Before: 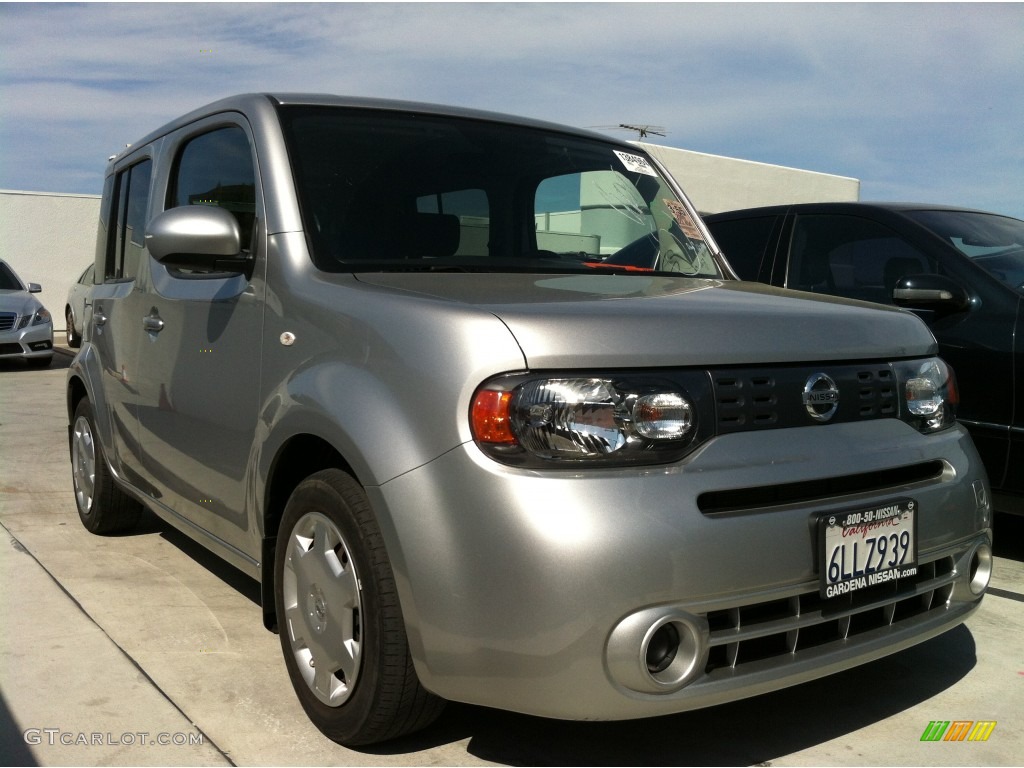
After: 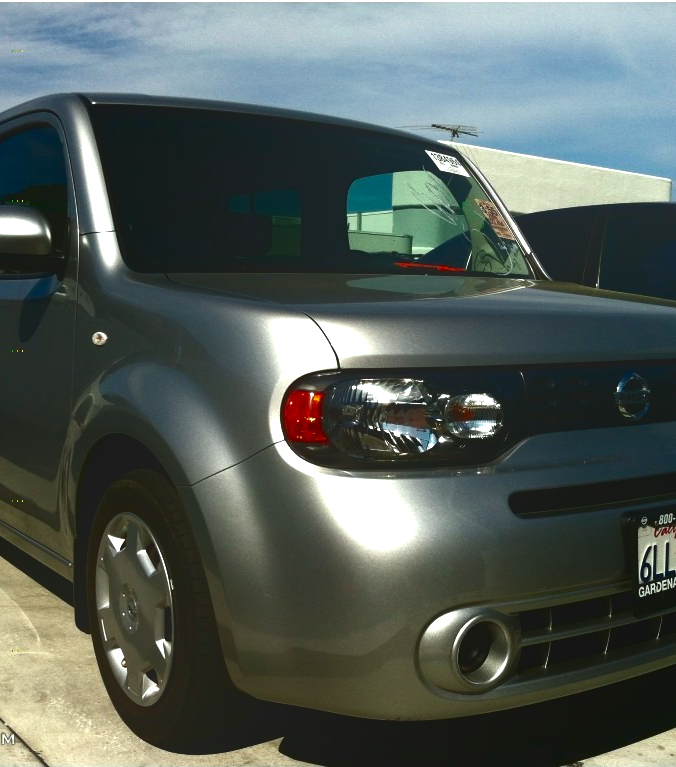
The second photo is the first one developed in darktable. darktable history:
crop and rotate: left 18.442%, right 15.508%
bloom: size 40%
color calibration: illuminant Planckian (black body), x 0.351, y 0.352, temperature 4794.27 K
contrast brightness saturation: contrast 0.09, brightness -0.59, saturation 0.17
exposure: black level correction 0.001, exposure 0.5 EV, compensate exposure bias true, compensate highlight preservation false
